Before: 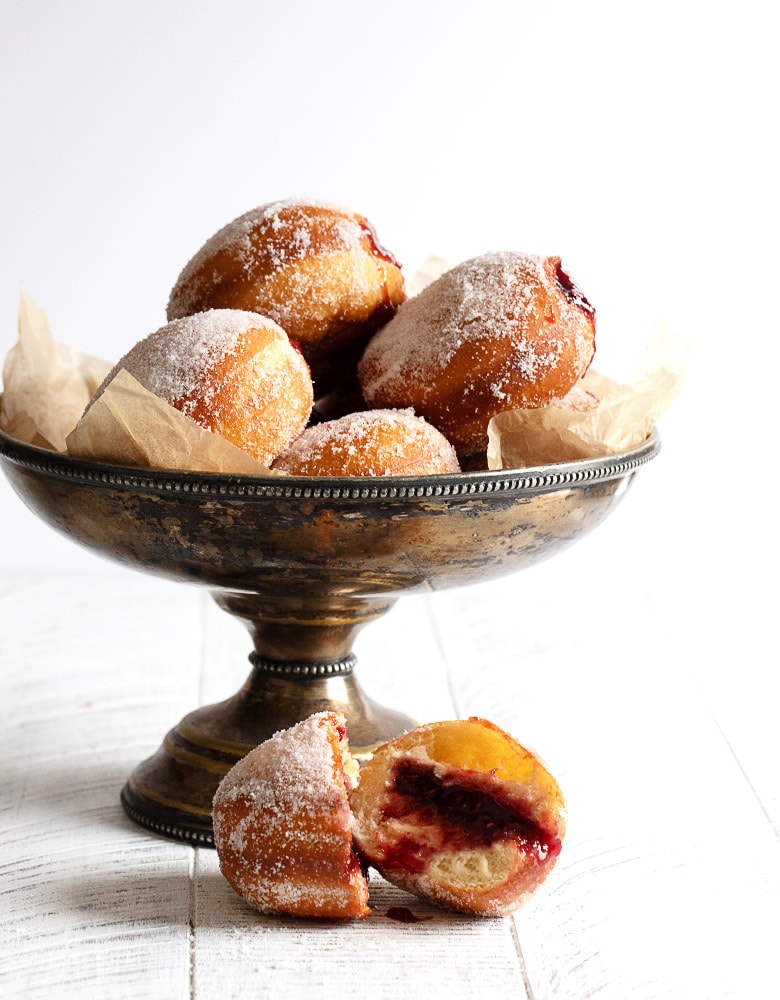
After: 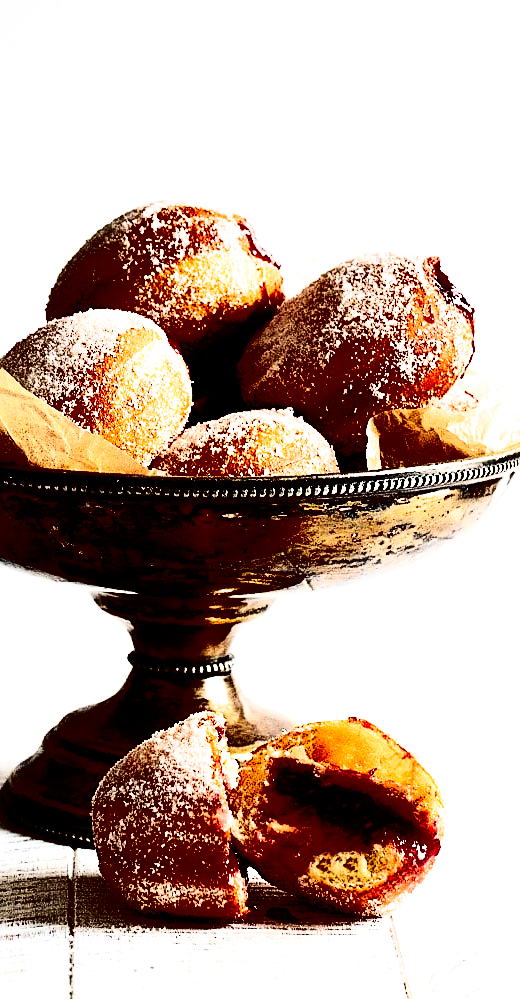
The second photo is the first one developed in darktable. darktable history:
filmic rgb: black relative exposure -8.22 EV, white relative exposure 2.2 EV, threshold 3.05 EV, target white luminance 99.921%, hardness 7.19, latitude 74.49%, contrast 1.322, highlights saturation mix -2.82%, shadows ↔ highlights balance 29.72%, enable highlight reconstruction true
crop and rotate: left 15.553%, right 17.732%
shadows and highlights: soften with gaussian
contrast brightness saturation: contrast 0.783, brightness -0.985, saturation 0.988
haze removal: compatibility mode true, adaptive false
sharpen: on, module defaults
